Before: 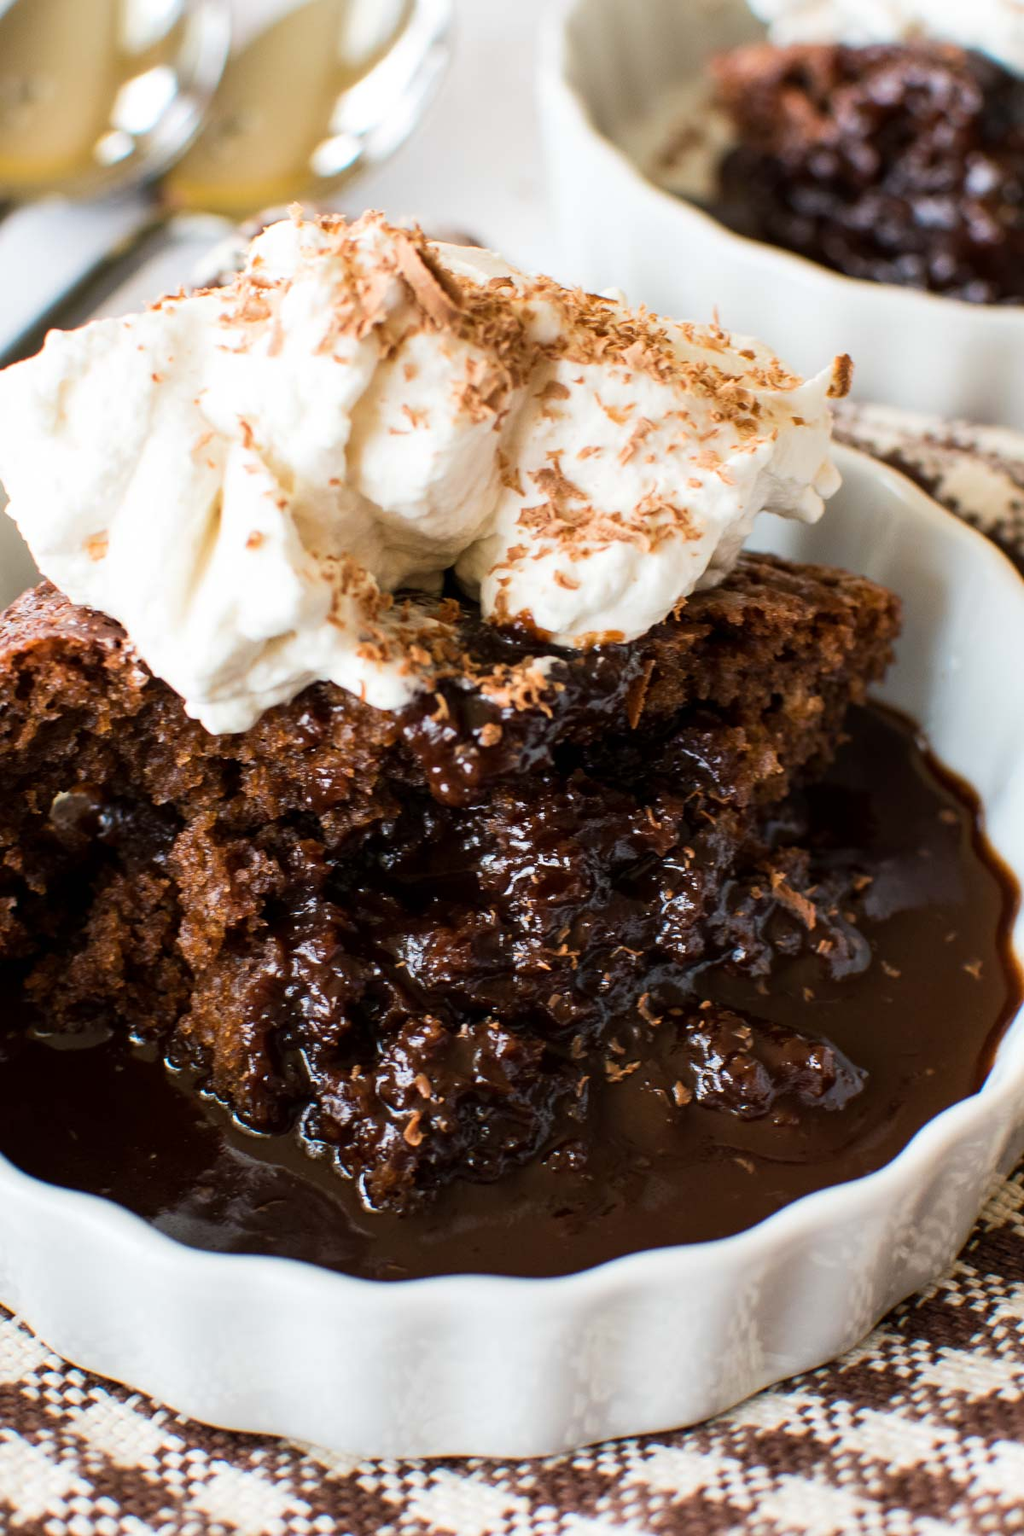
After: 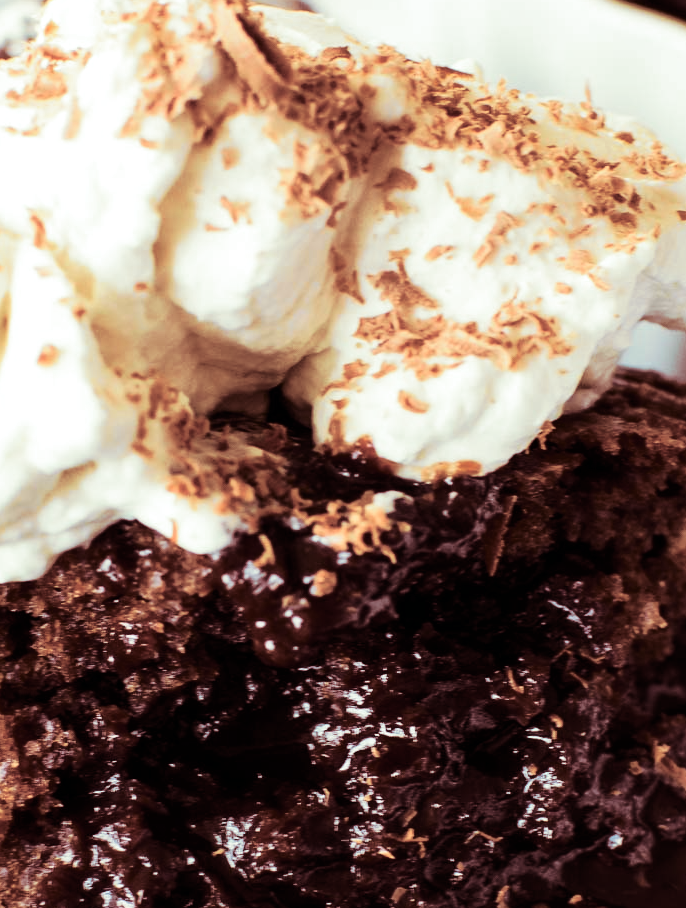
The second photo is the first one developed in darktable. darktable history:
split-toning: compress 20%
crop: left 20.932%, top 15.471%, right 21.848%, bottom 34.081%
tone curve: curves: ch0 [(0, 0) (0.081, 0.044) (0.185, 0.13) (0.283, 0.238) (0.416, 0.449) (0.495, 0.524) (0.686, 0.743) (0.826, 0.865) (0.978, 0.988)]; ch1 [(0, 0) (0.147, 0.166) (0.321, 0.362) (0.371, 0.402) (0.423, 0.442) (0.479, 0.472) (0.505, 0.497) (0.521, 0.506) (0.551, 0.537) (0.586, 0.574) (0.625, 0.618) (0.68, 0.681) (1, 1)]; ch2 [(0, 0) (0.346, 0.362) (0.404, 0.427) (0.502, 0.495) (0.531, 0.513) (0.547, 0.533) (0.582, 0.596) (0.629, 0.631) (0.717, 0.678) (1, 1)], color space Lab, independent channels, preserve colors none
shadows and highlights: shadows 20.55, highlights -20.99, soften with gaussian
